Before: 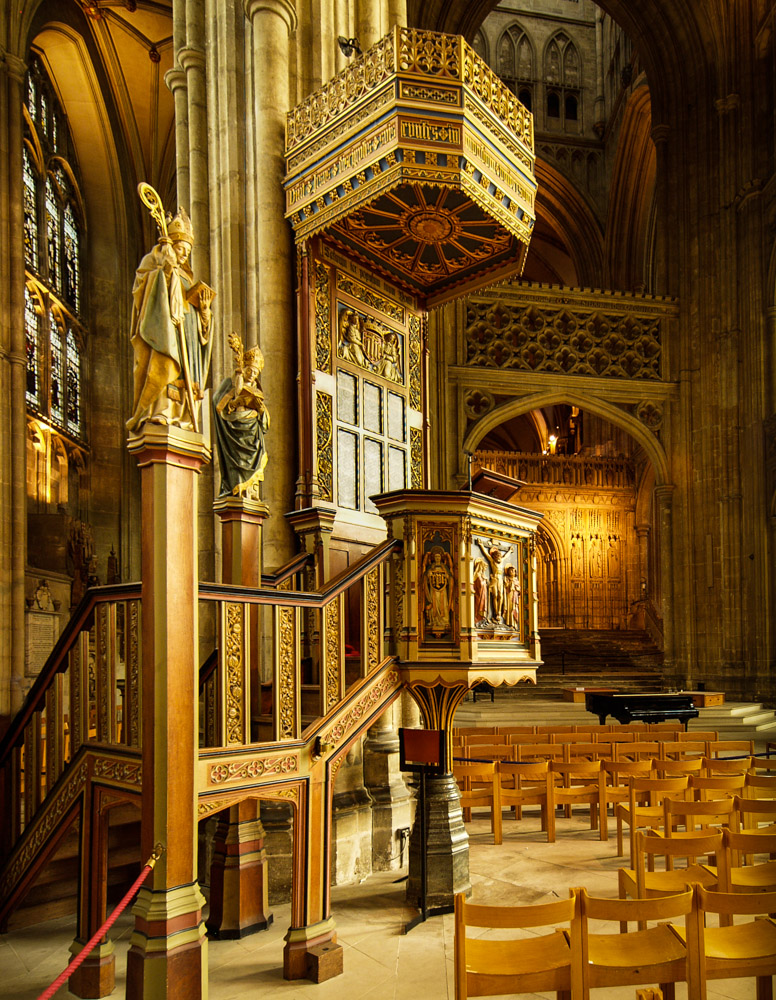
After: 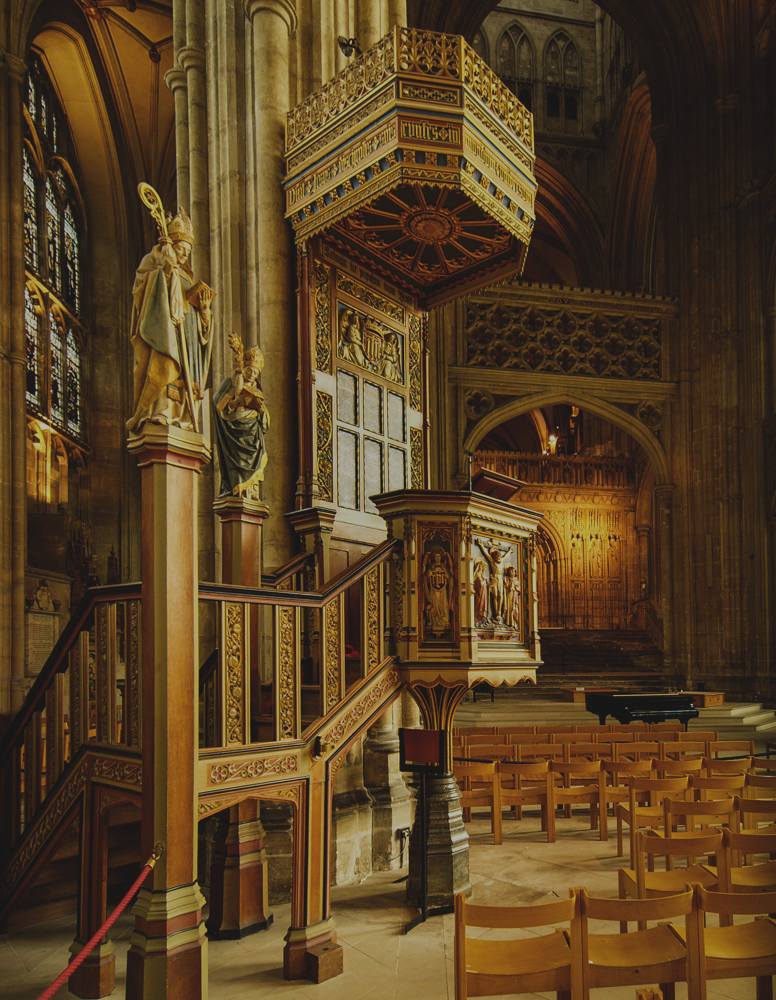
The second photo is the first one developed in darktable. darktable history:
exposure: black level correction -0.017, exposure -1.06 EV, compensate highlight preservation false
